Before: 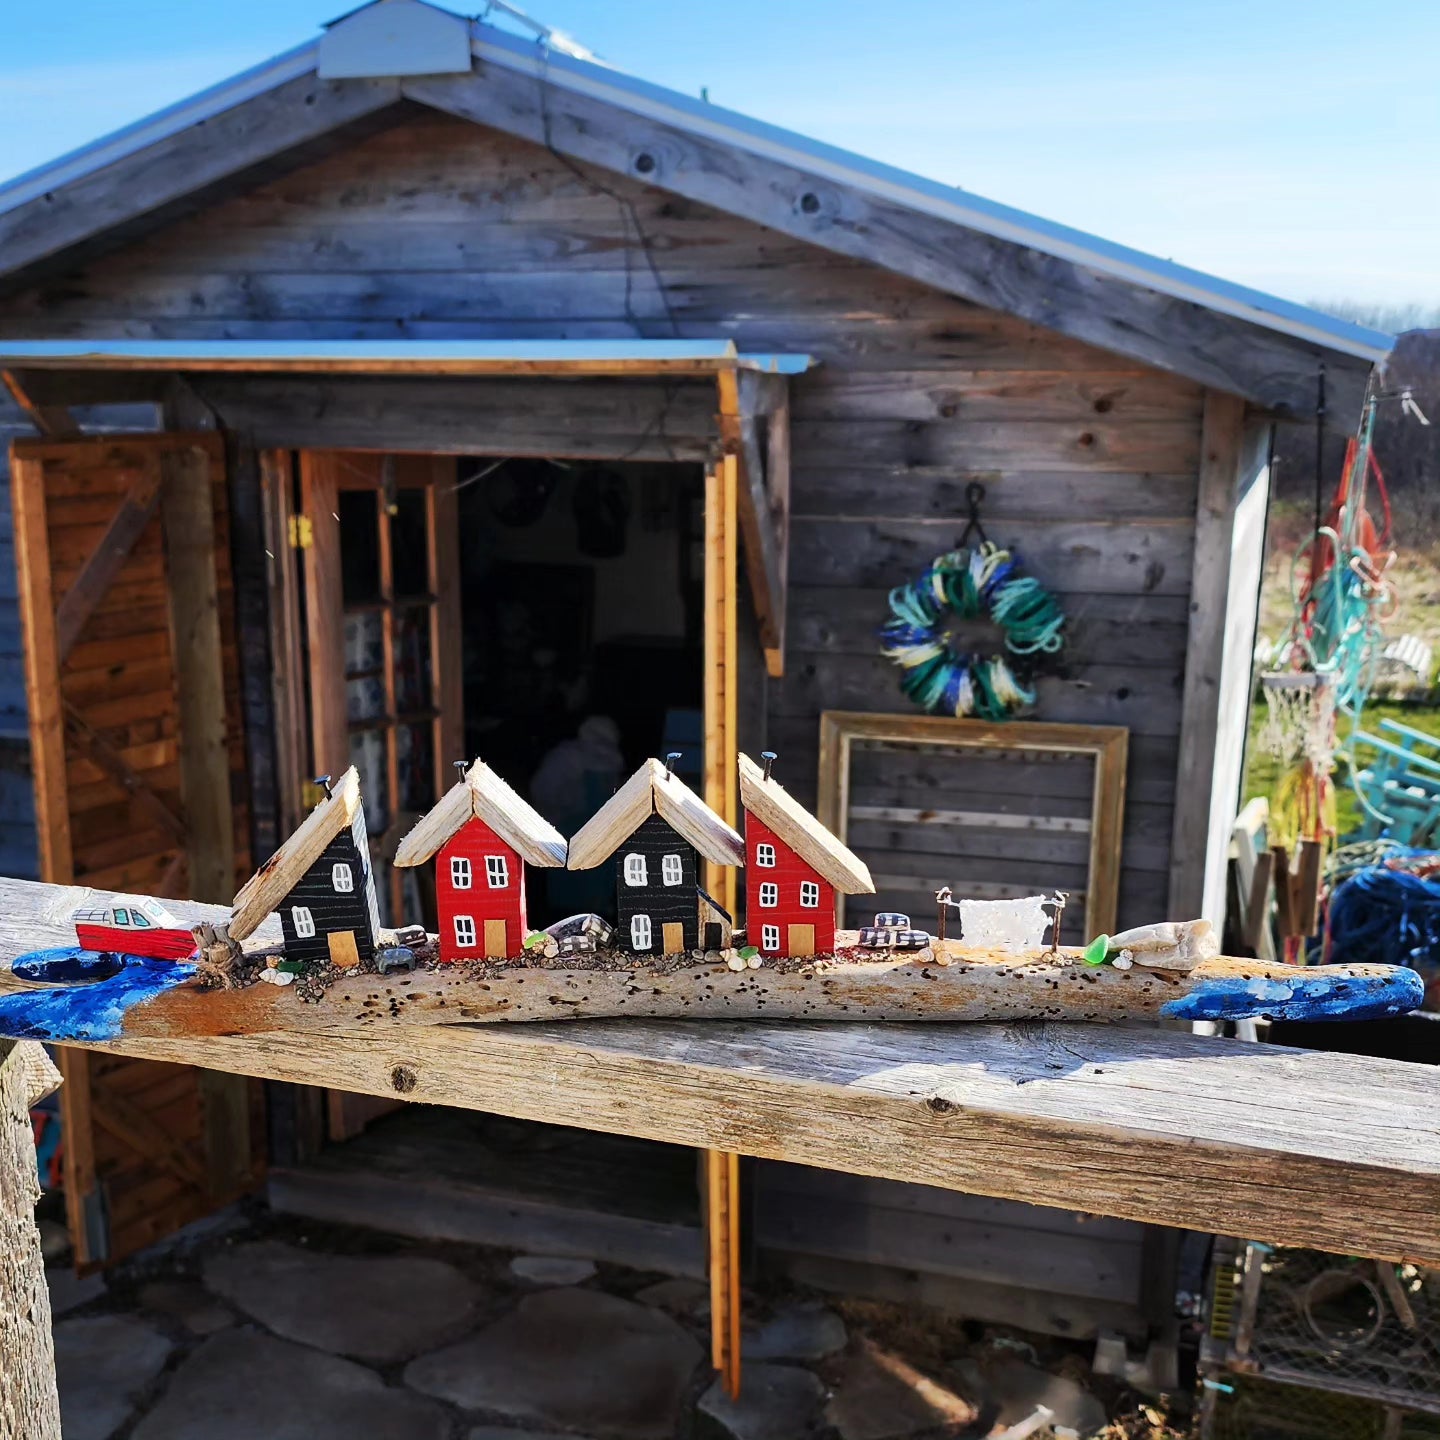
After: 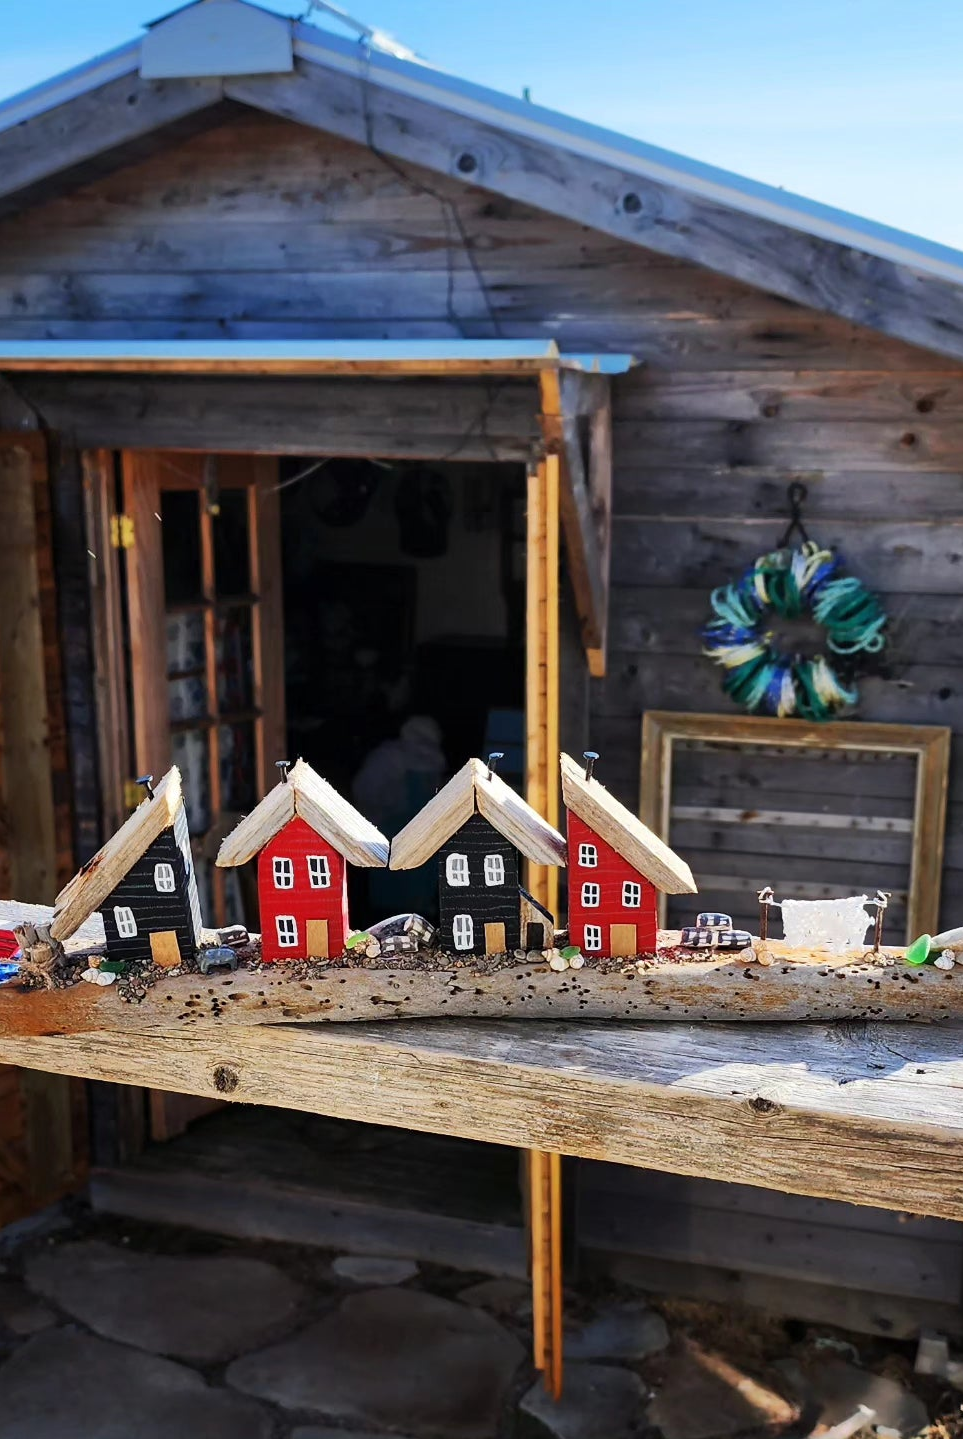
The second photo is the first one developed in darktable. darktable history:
crop and rotate: left 12.388%, right 20.692%
